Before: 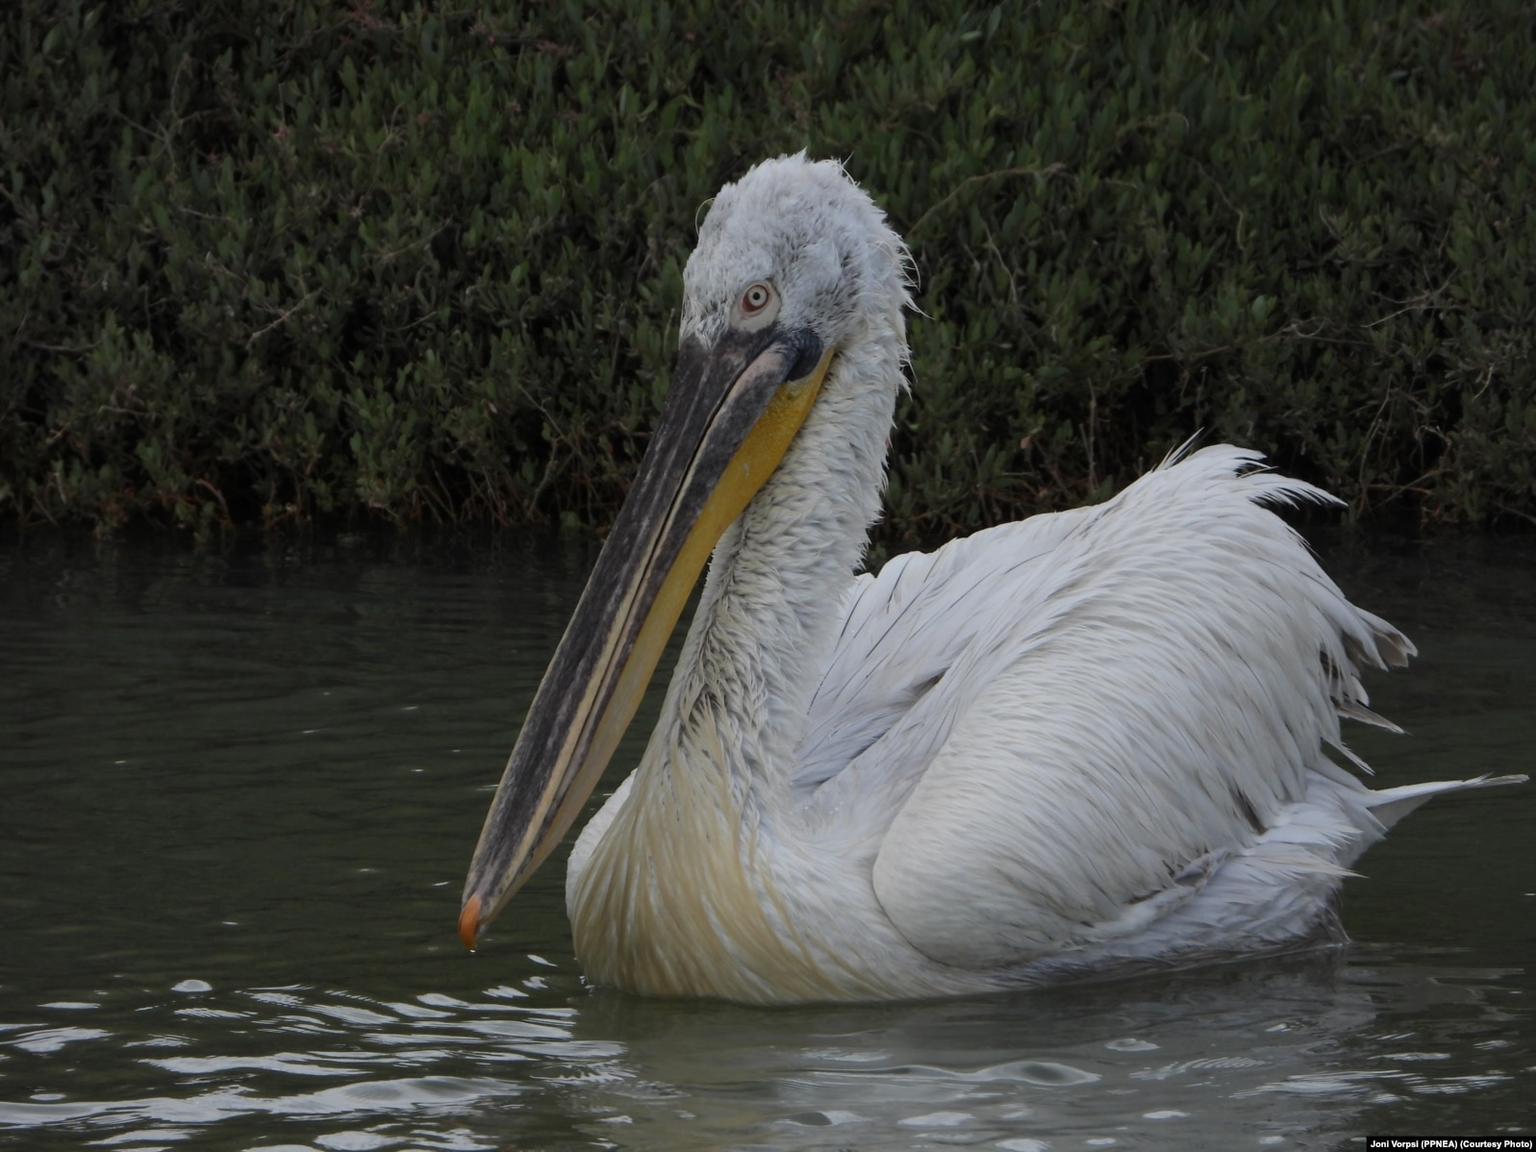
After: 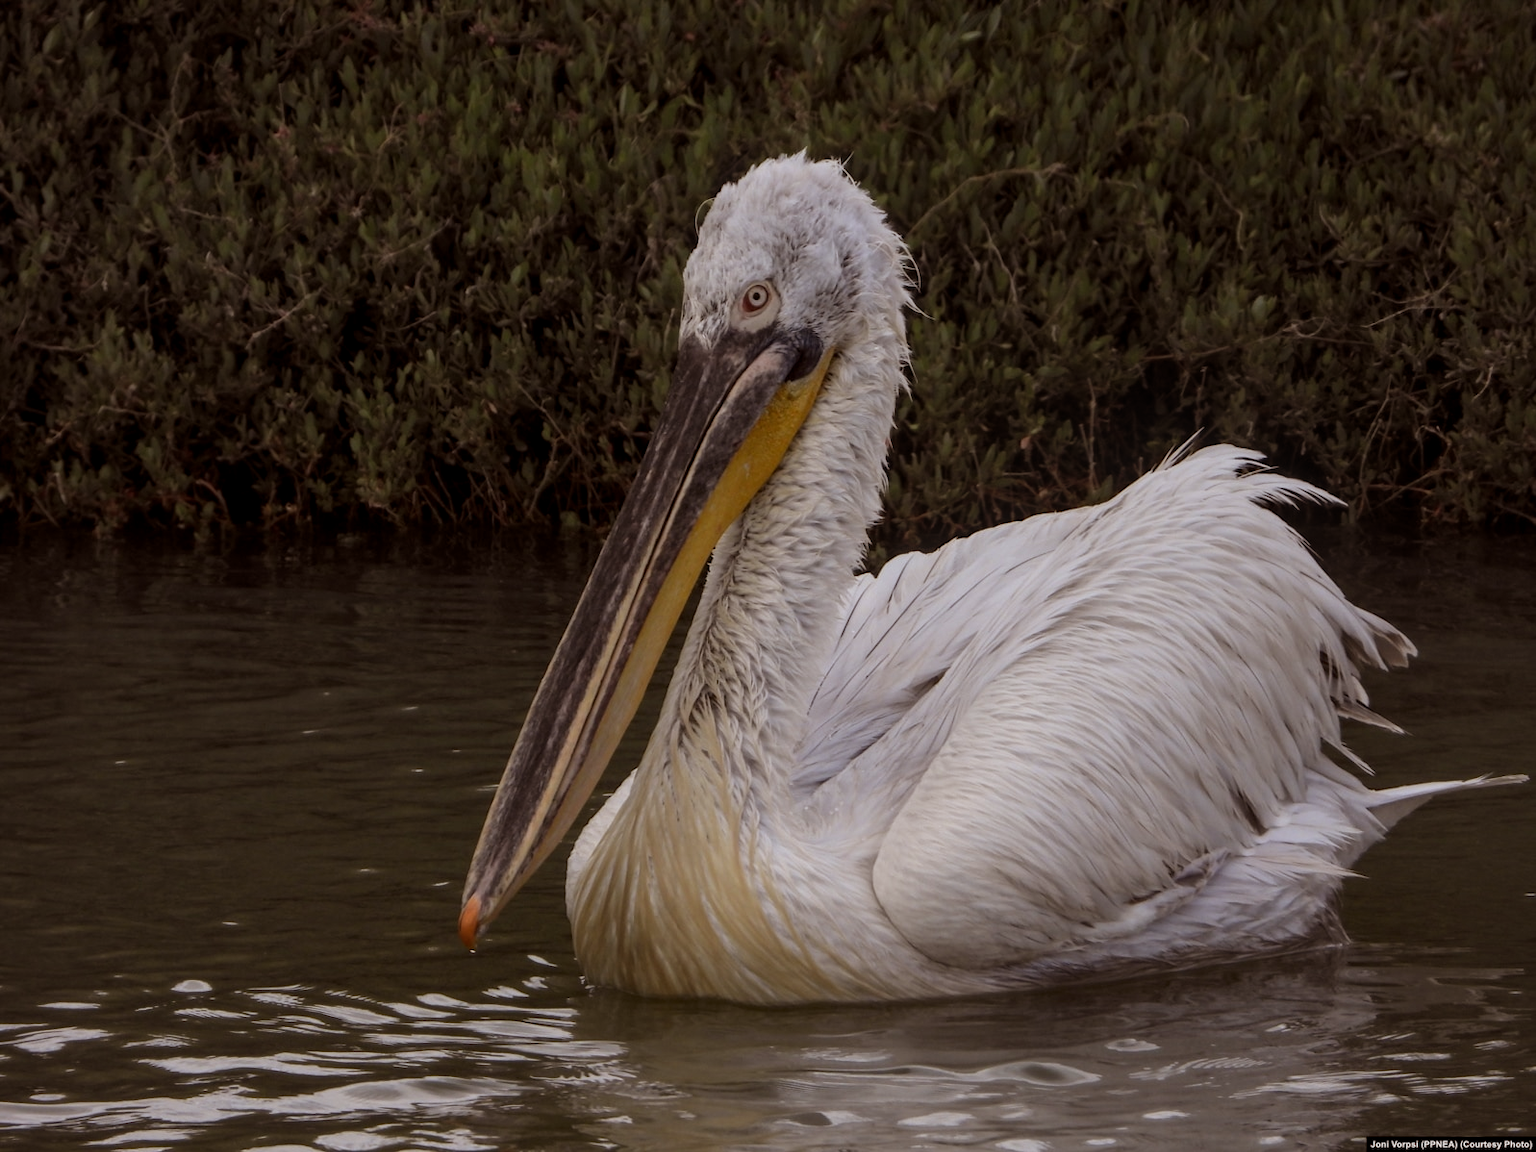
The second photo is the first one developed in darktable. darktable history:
rgb levels: mode RGB, independent channels, levels [[0, 0.5, 1], [0, 0.521, 1], [0, 0.536, 1]]
local contrast: on, module defaults
shadows and highlights: shadows 12, white point adjustment 1.2, soften with gaussian
